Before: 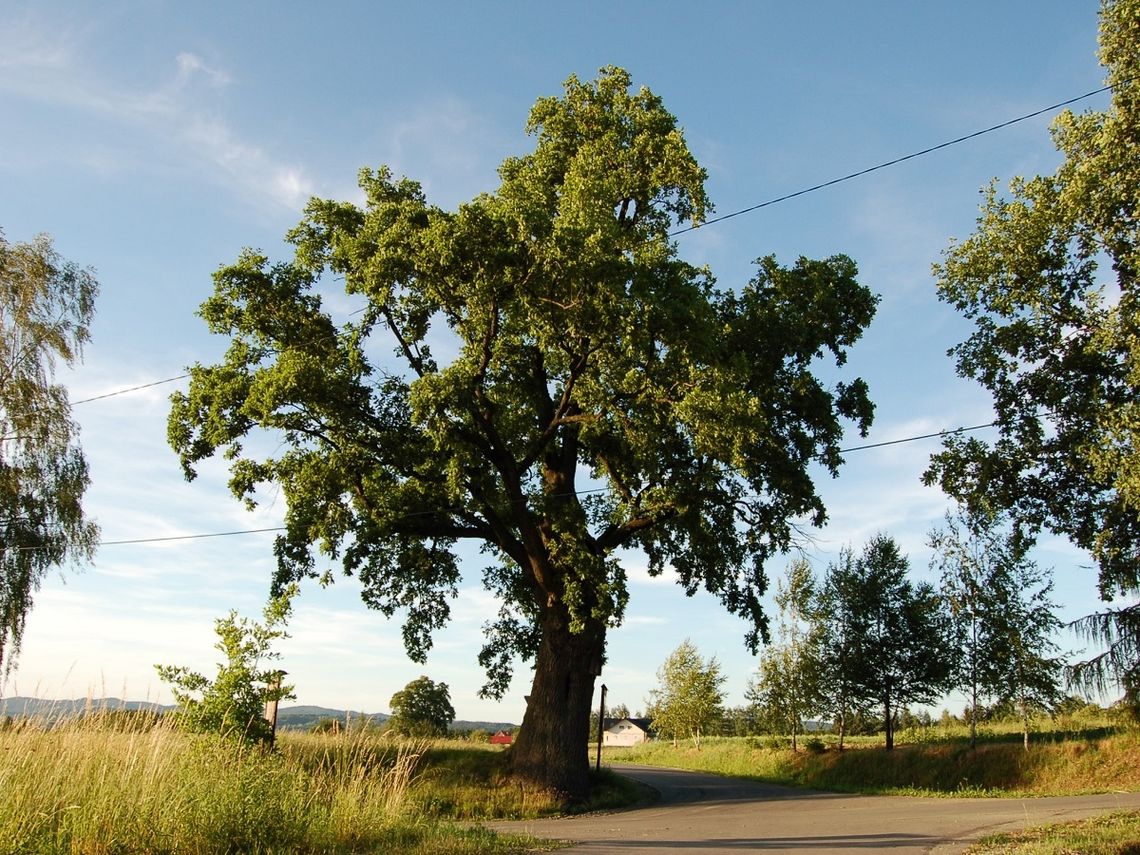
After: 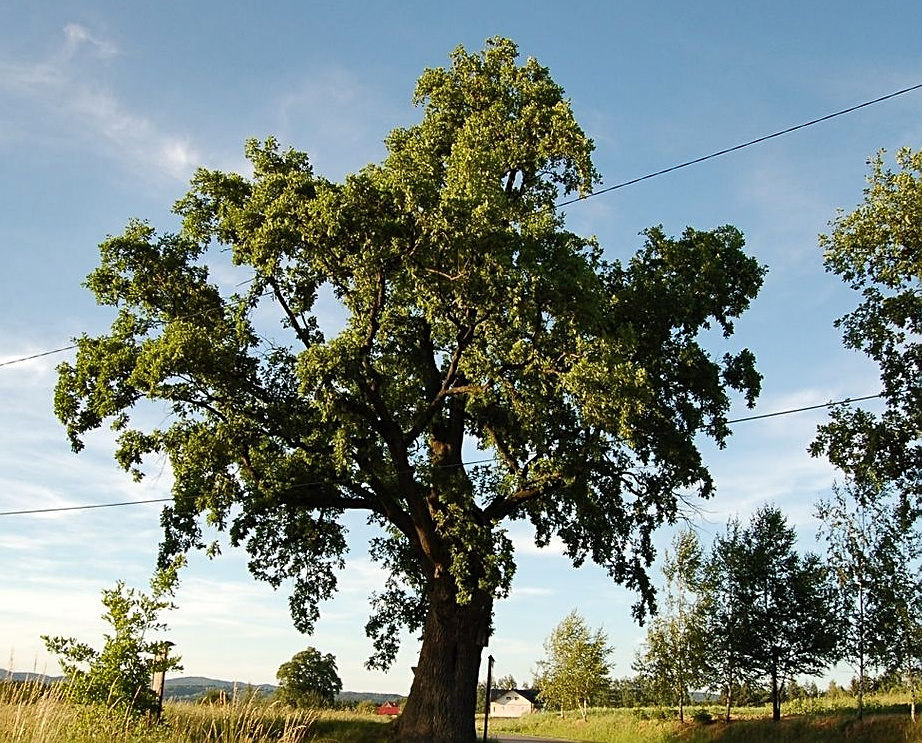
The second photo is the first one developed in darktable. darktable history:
crop: left 9.929%, top 3.475%, right 9.188%, bottom 9.529%
shadows and highlights: soften with gaussian
sharpen: on, module defaults
